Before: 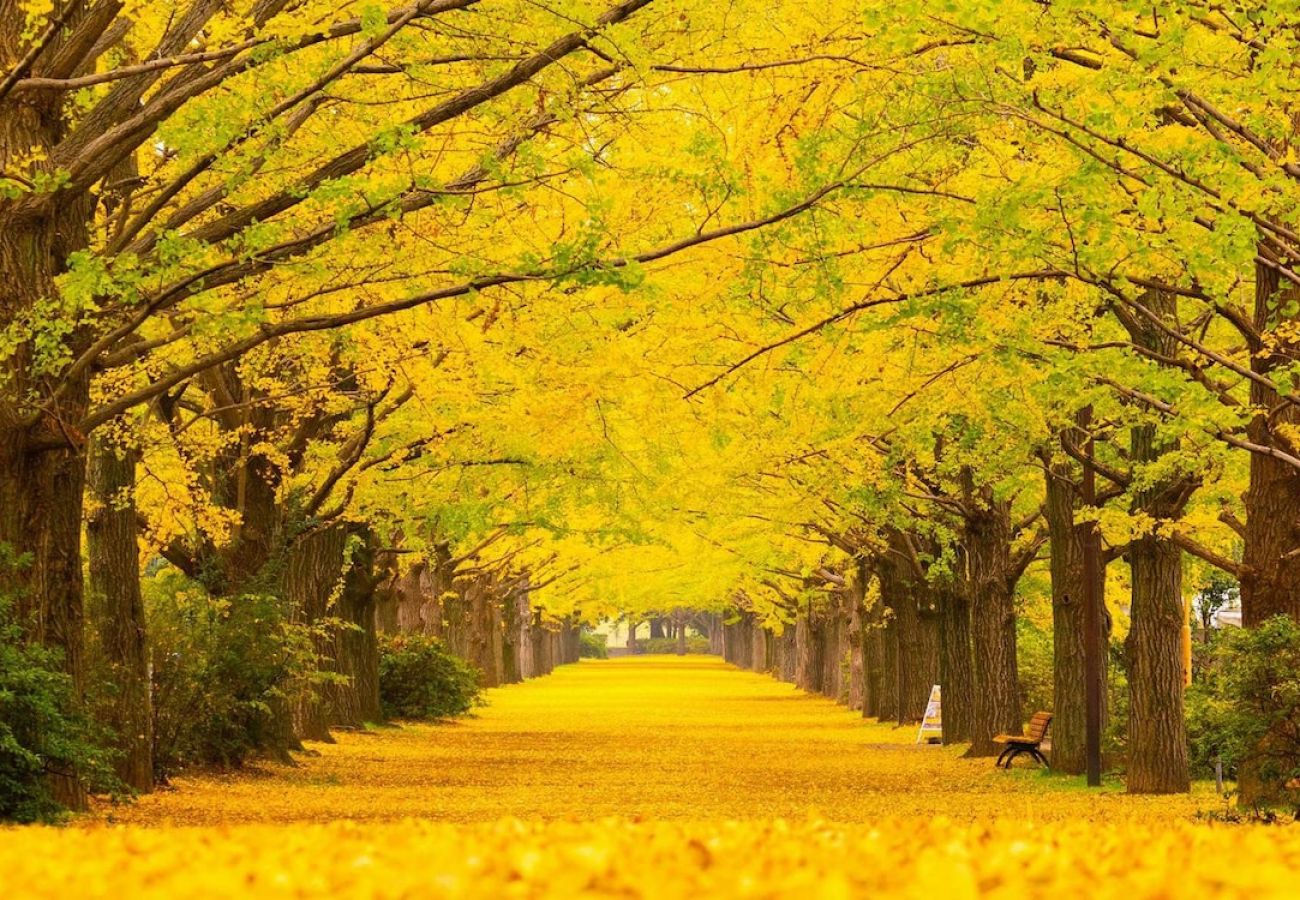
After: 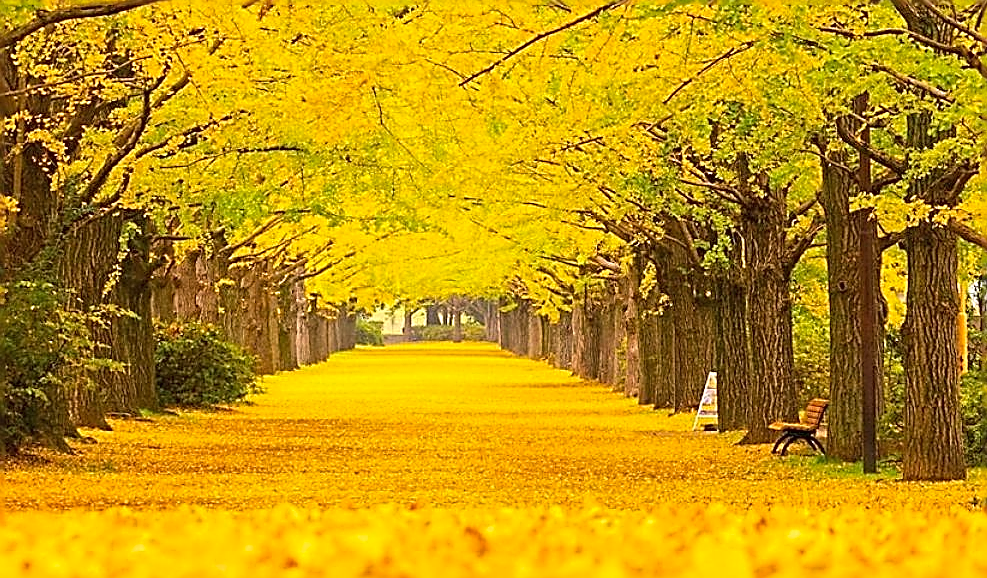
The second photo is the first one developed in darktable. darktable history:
crop and rotate: left 17.246%, top 34.876%, right 6.807%, bottom 0.865%
sharpen: amount 1.864
tone equalizer: on, module defaults
contrast brightness saturation: contrast 0.026, brightness 0.059, saturation 0.126
